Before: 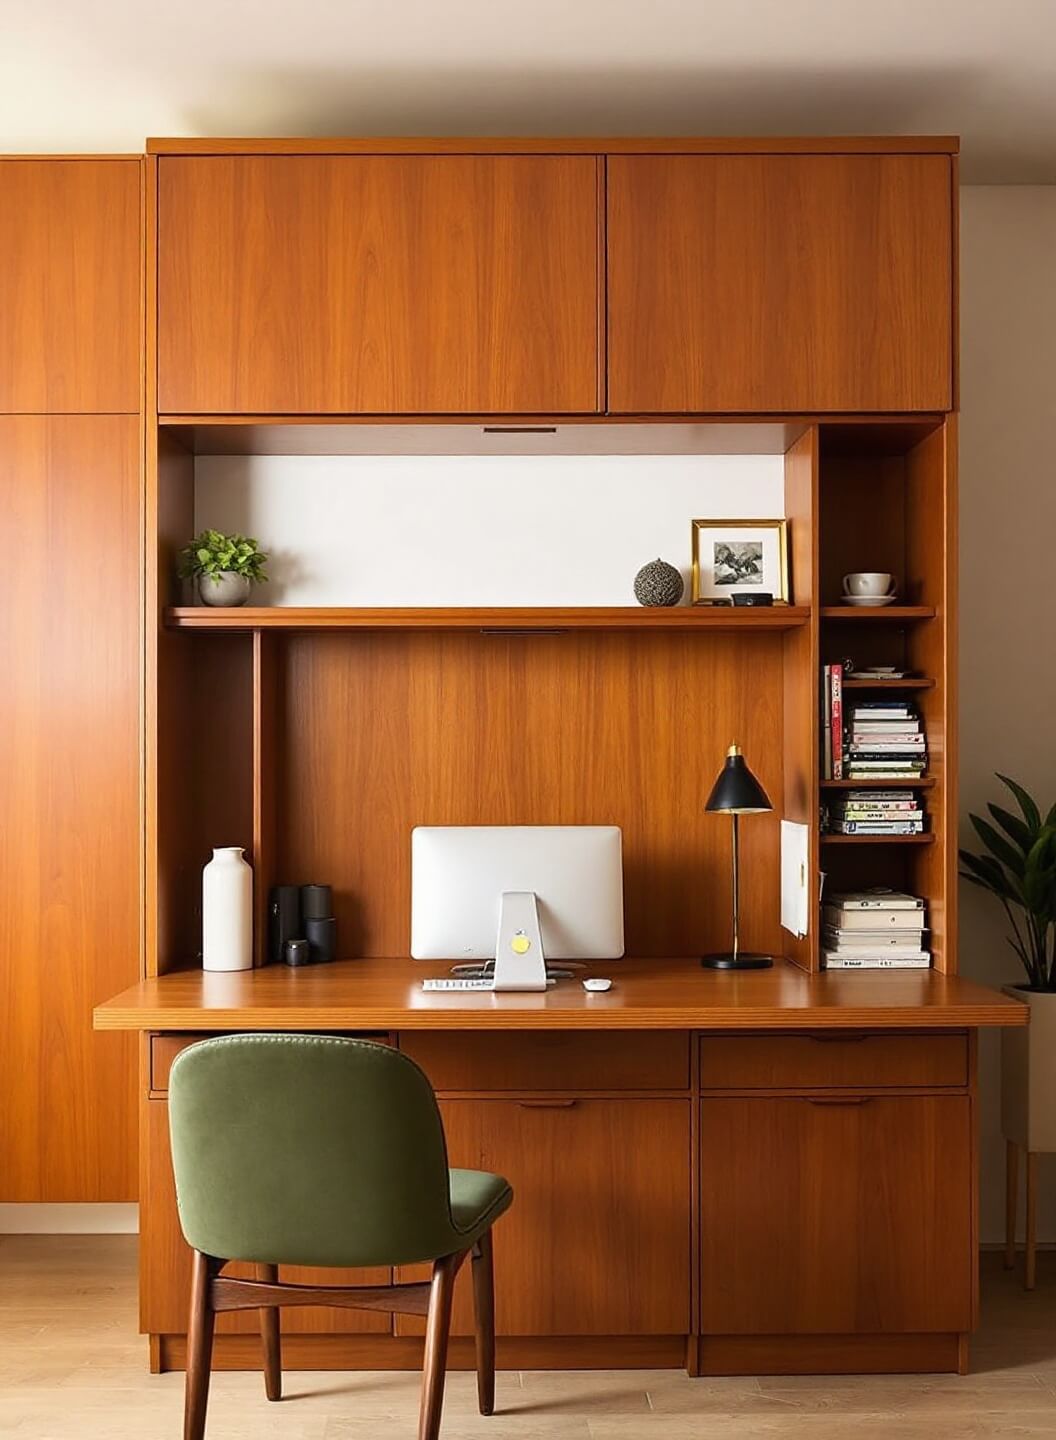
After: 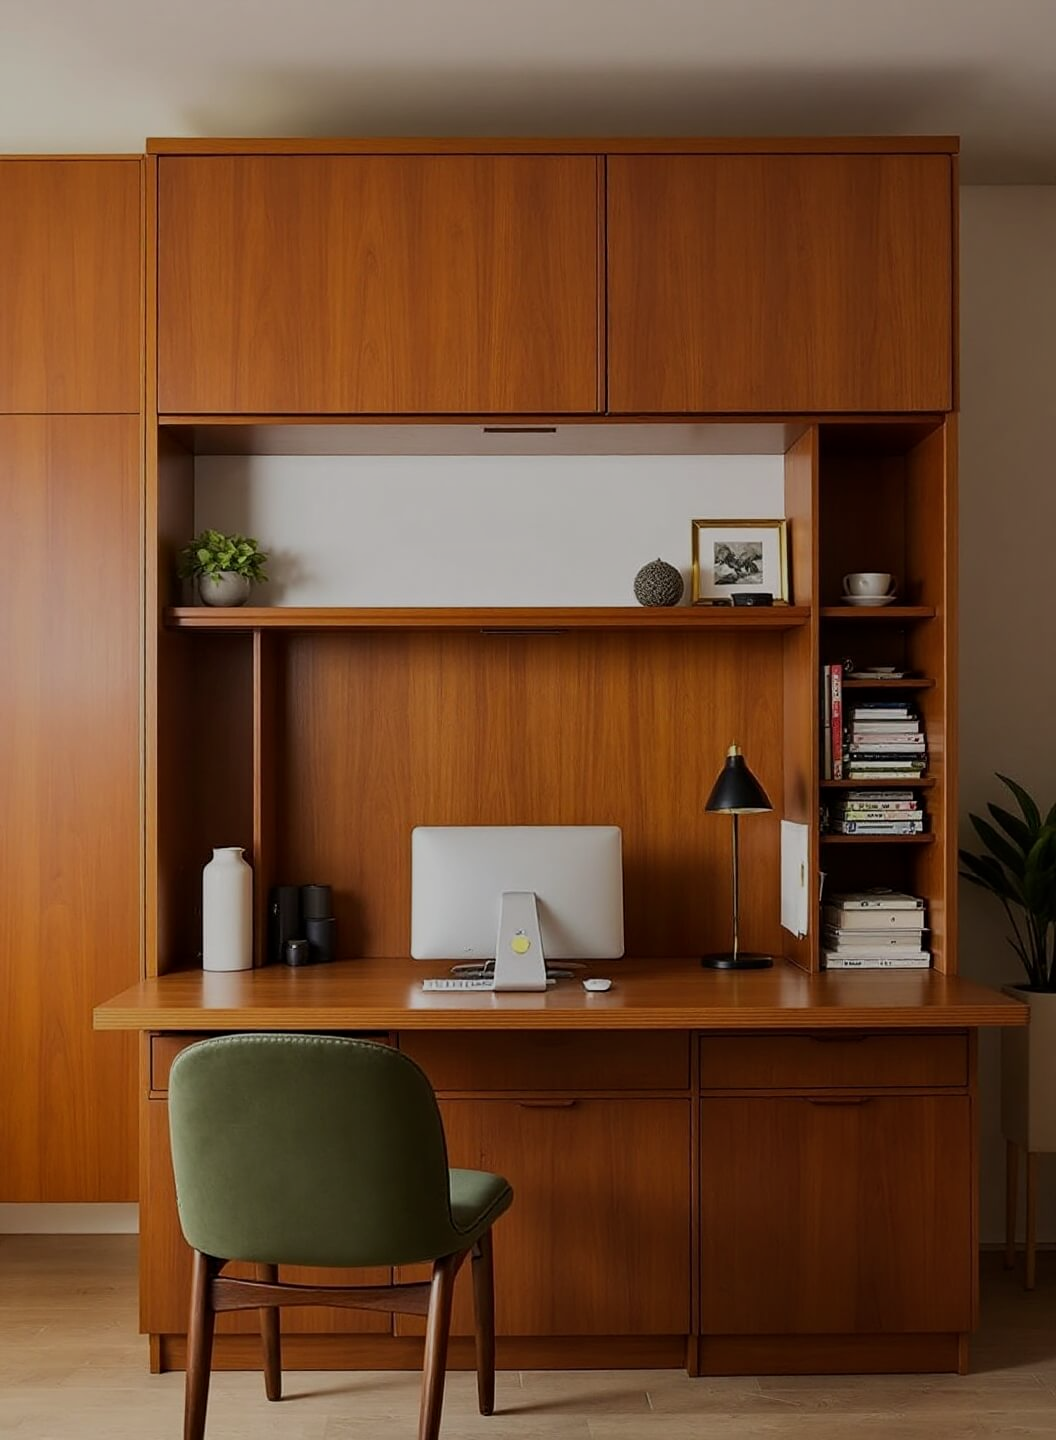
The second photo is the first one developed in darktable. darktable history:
contrast equalizer: y [[0.536, 0.565, 0.581, 0.516, 0.52, 0.491], [0.5 ×6], [0.5 ×6], [0 ×6], [0 ×6]], mix 0.143
exposure: exposure -0.984 EV, compensate exposure bias true, compensate highlight preservation false
